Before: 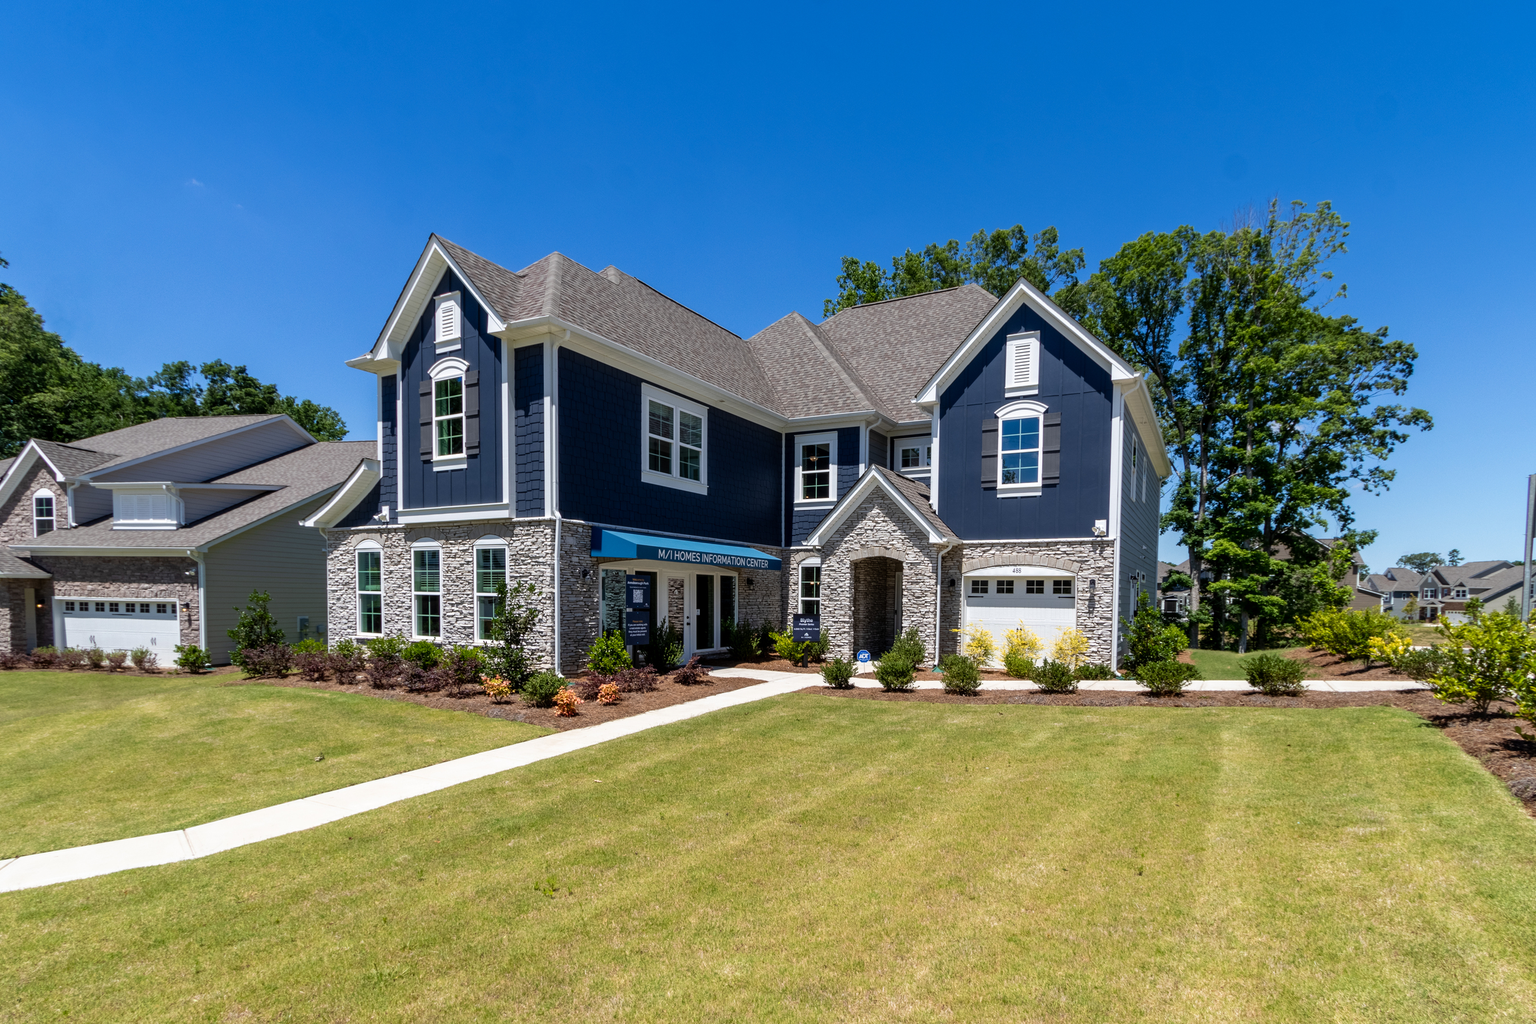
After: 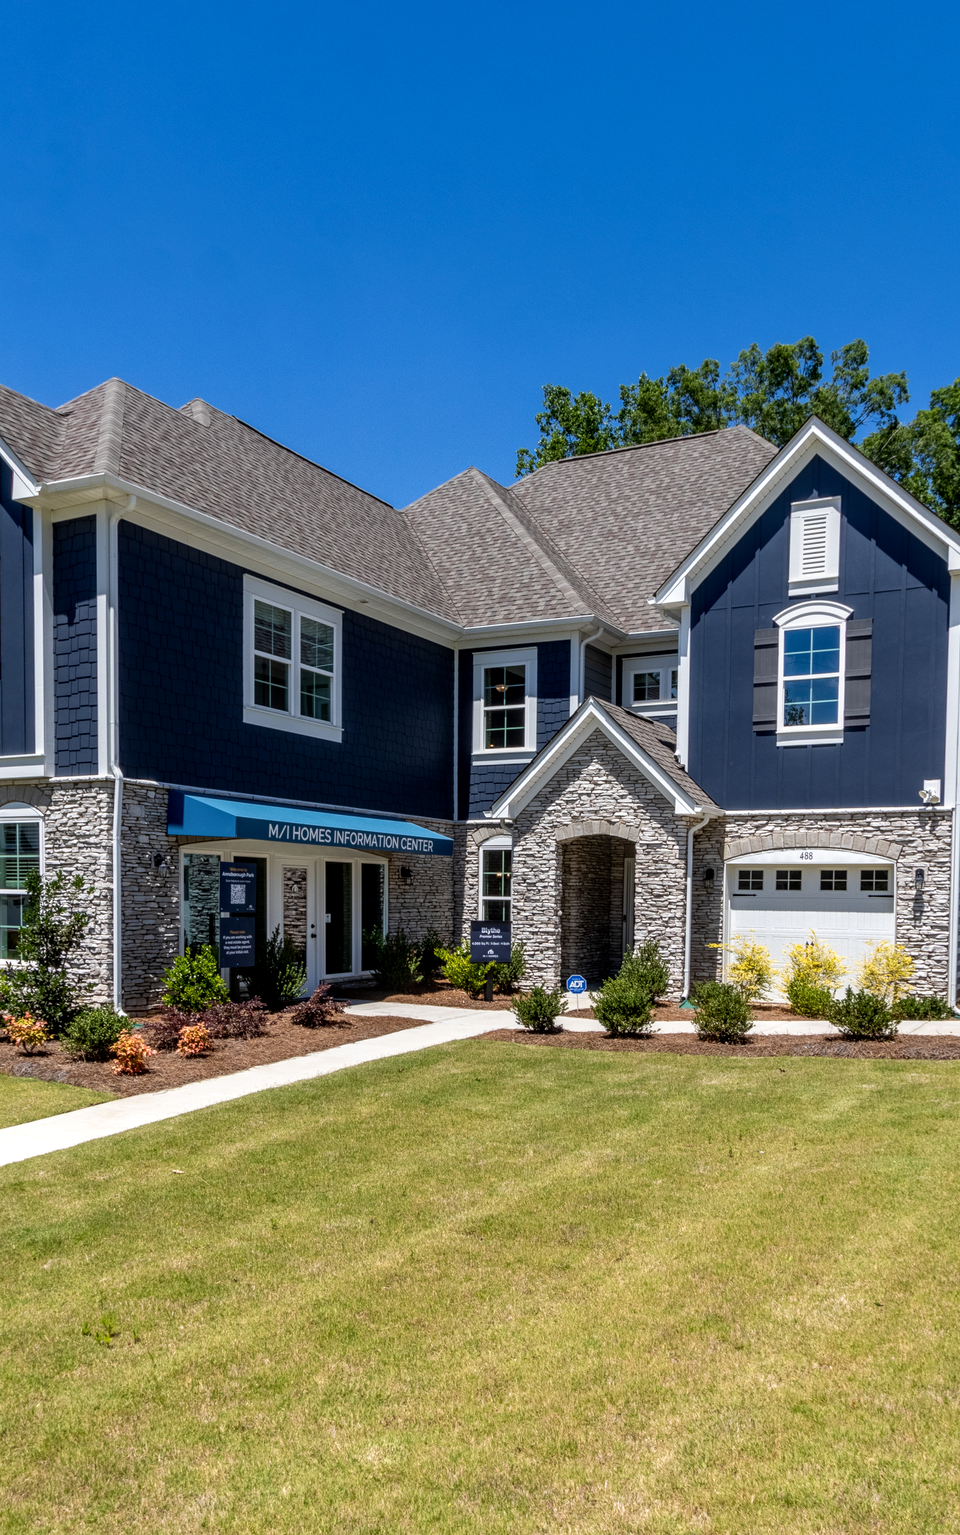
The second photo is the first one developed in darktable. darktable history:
local contrast: on, module defaults
crop: left 31.229%, right 27.105%
